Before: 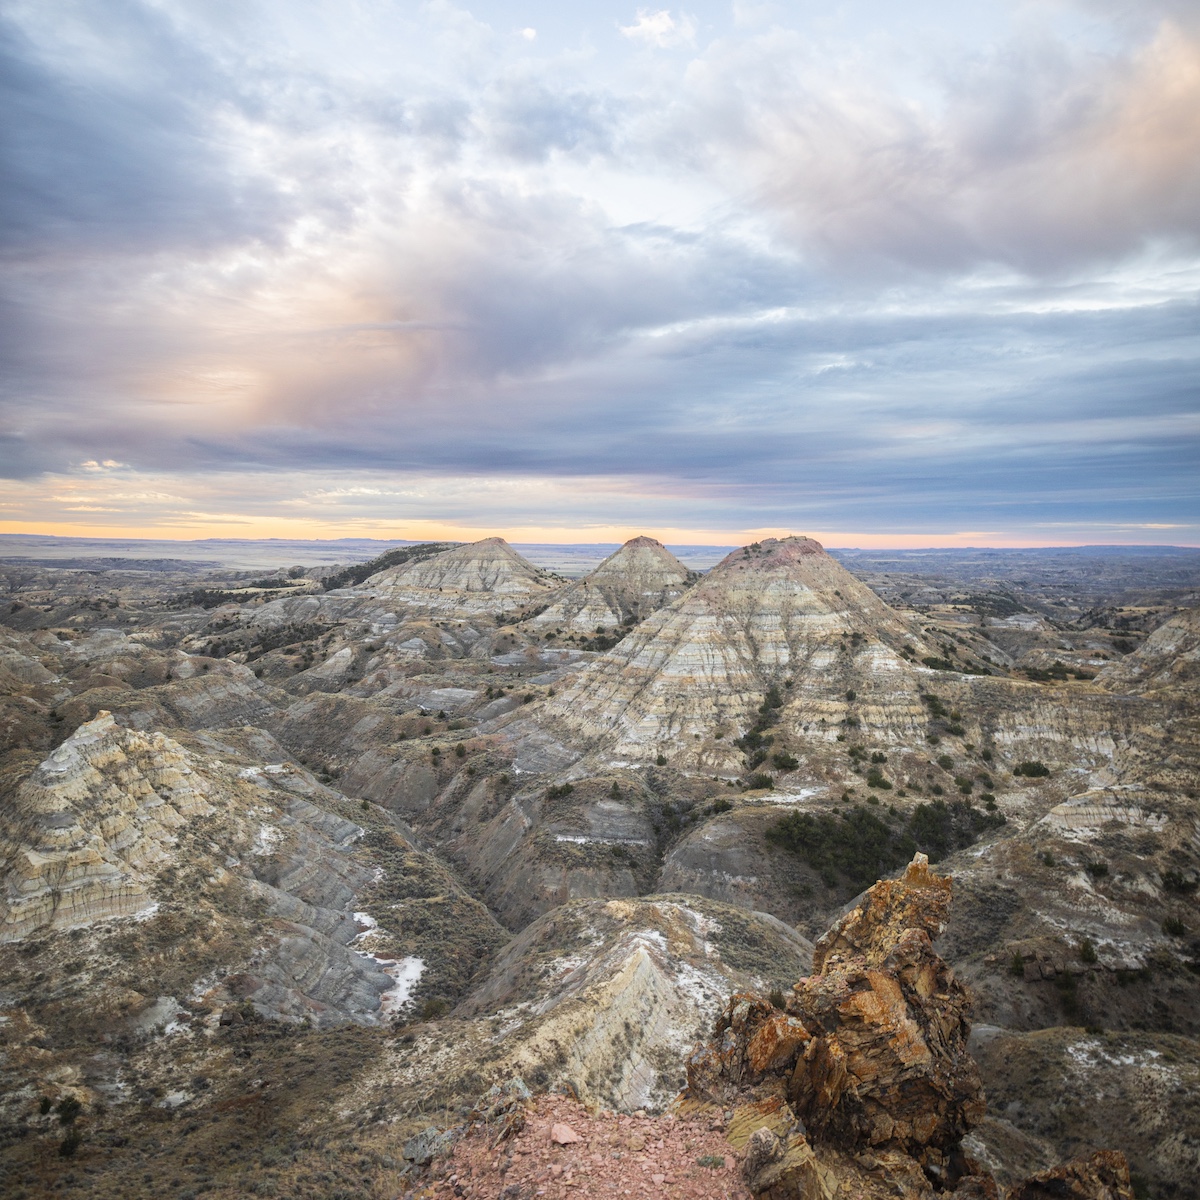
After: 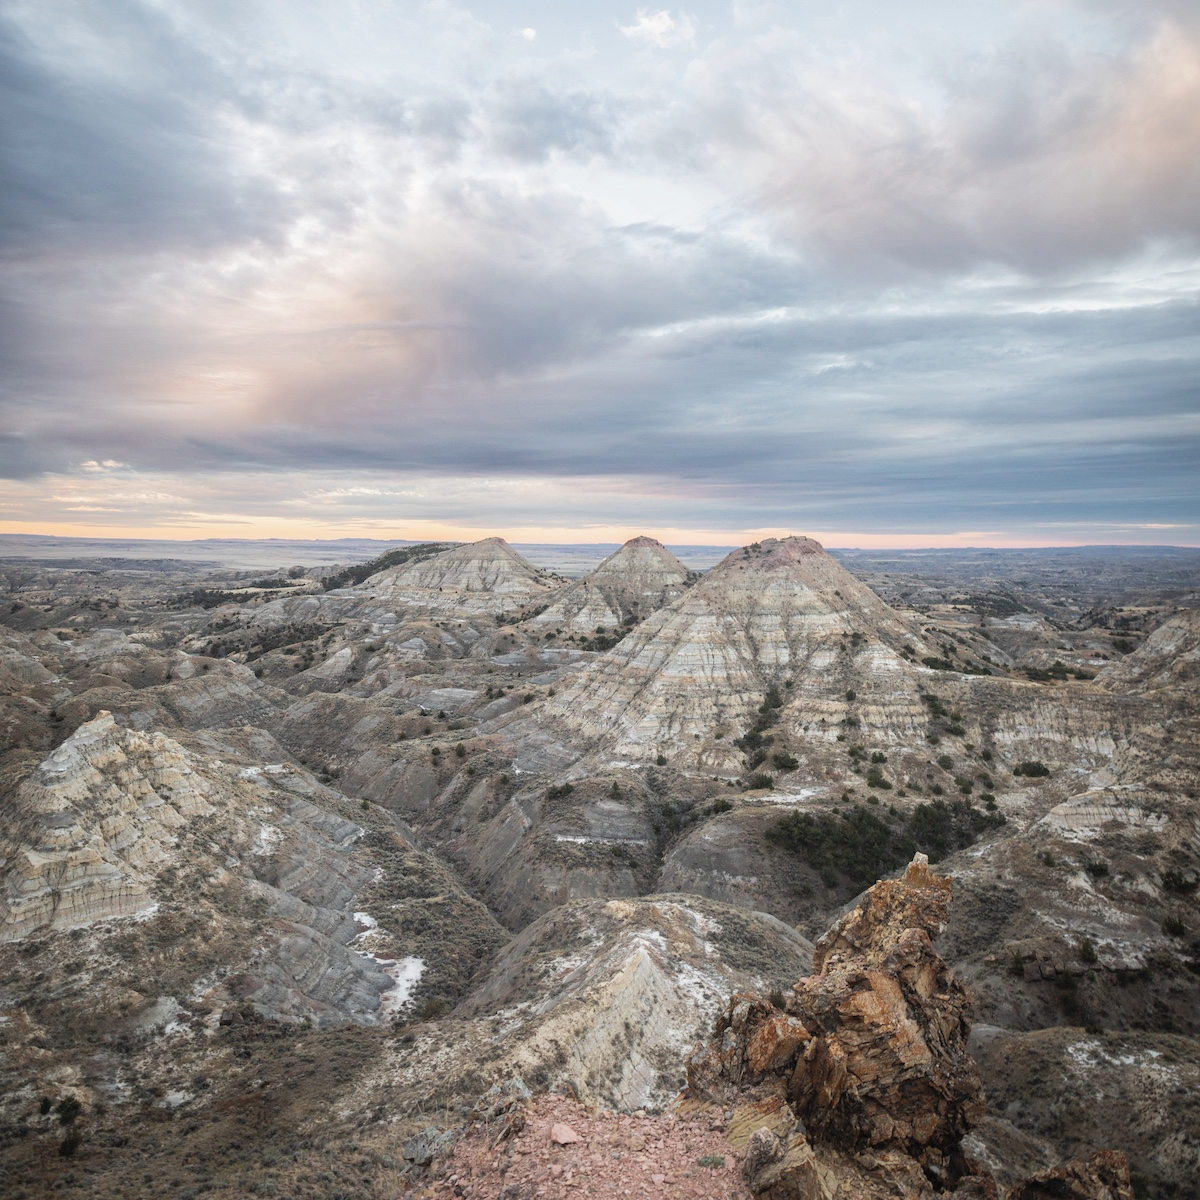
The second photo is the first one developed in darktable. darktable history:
tone equalizer: edges refinement/feathering 500, mask exposure compensation -1.57 EV, preserve details no
contrast brightness saturation: contrast -0.044, saturation -0.394
